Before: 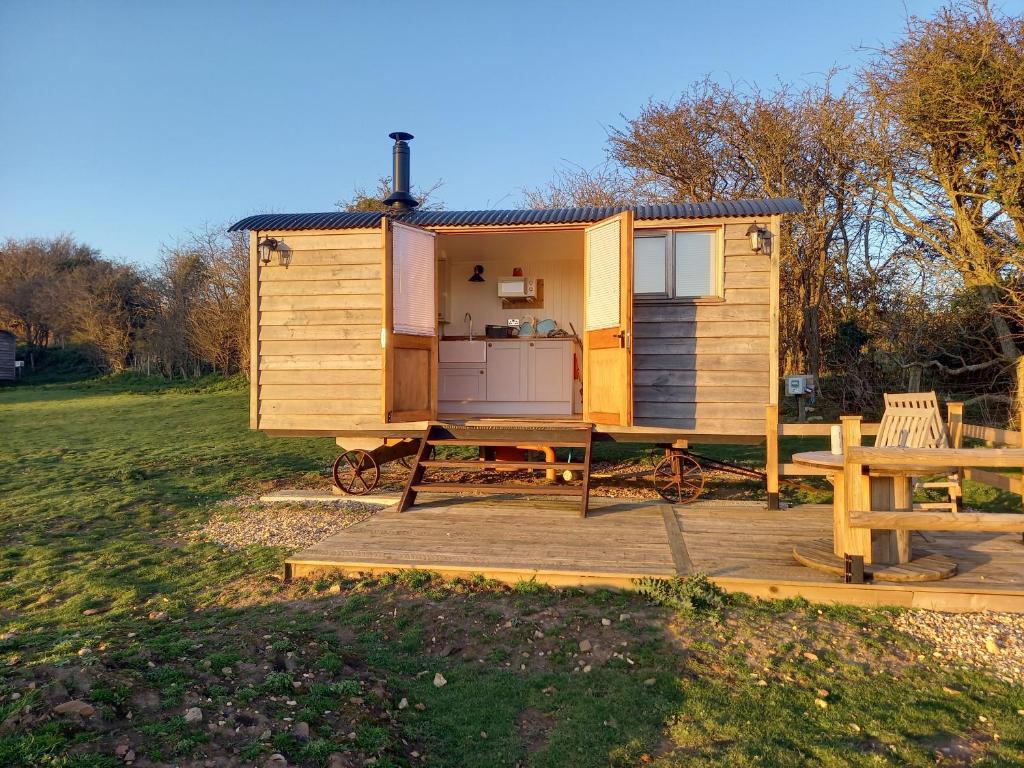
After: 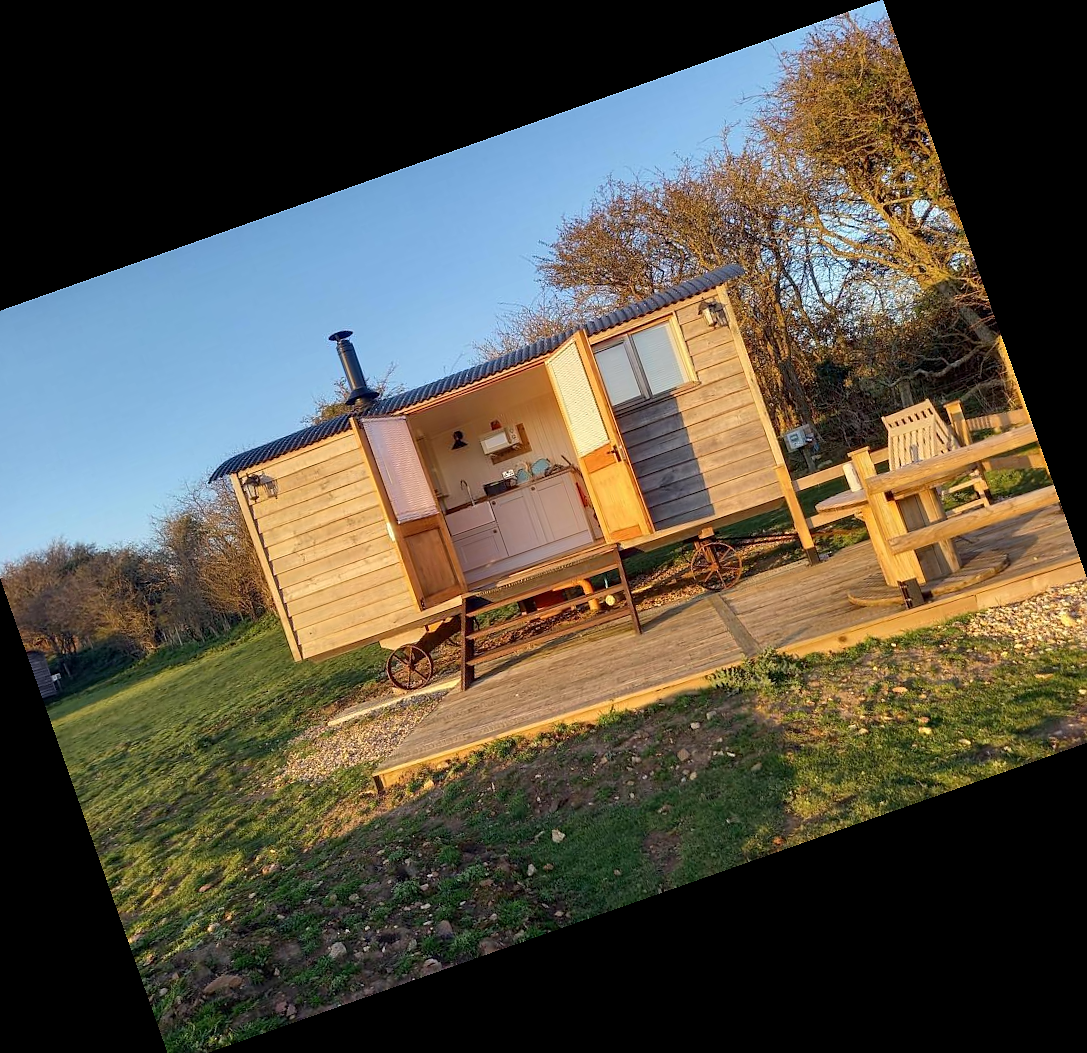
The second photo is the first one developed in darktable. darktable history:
crop and rotate: angle 19.43°, left 6.812%, right 4.125%, bottom 1.087%
sharpen: radius 0.969, amount 0.604
